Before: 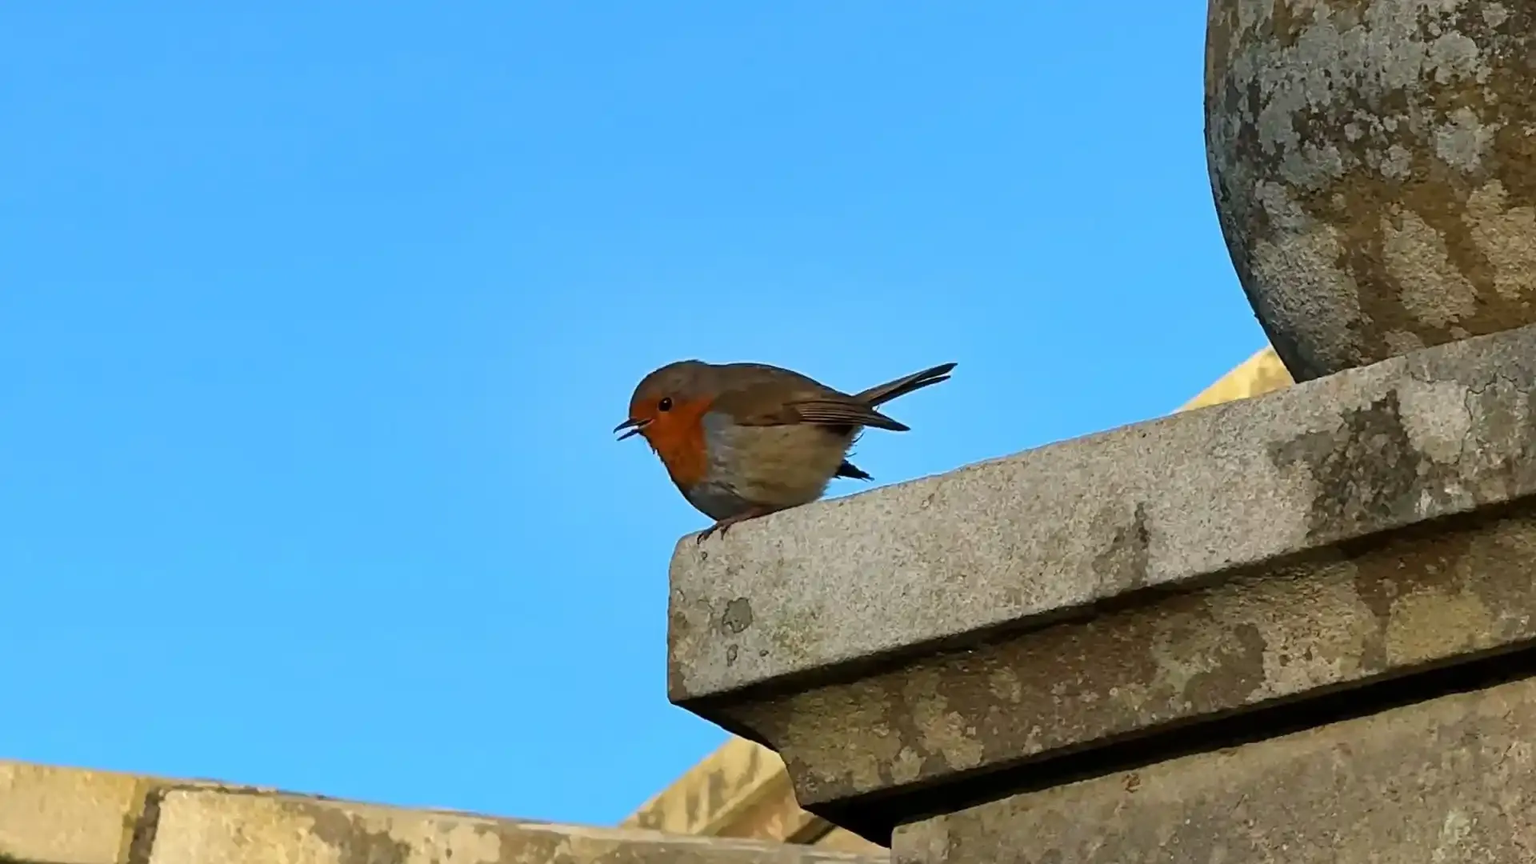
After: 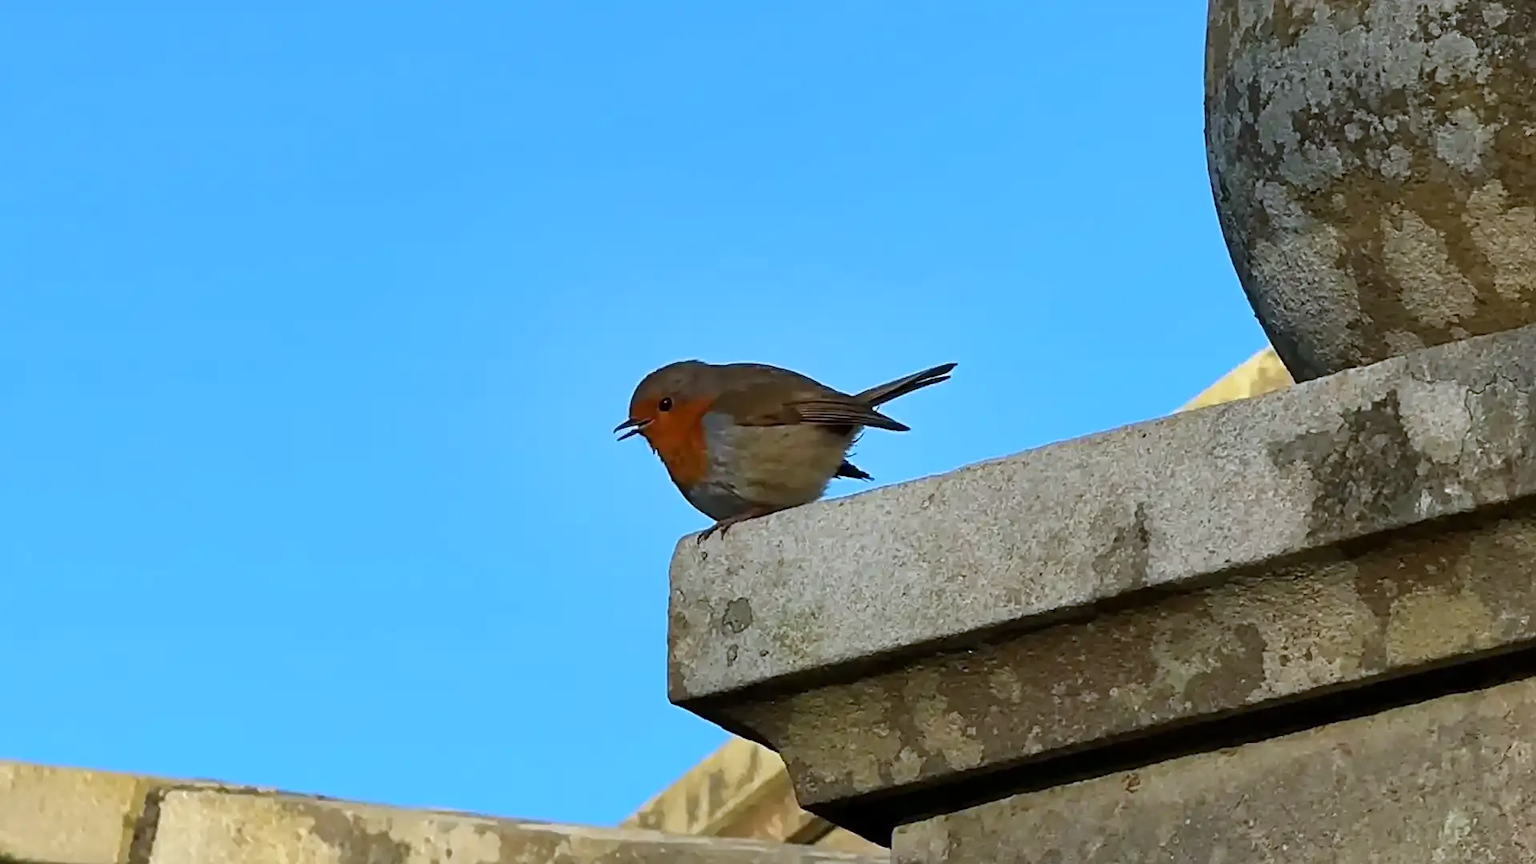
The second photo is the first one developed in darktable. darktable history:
white balance: red 0.954, blue 1.079
sharpen: amount 0.2
